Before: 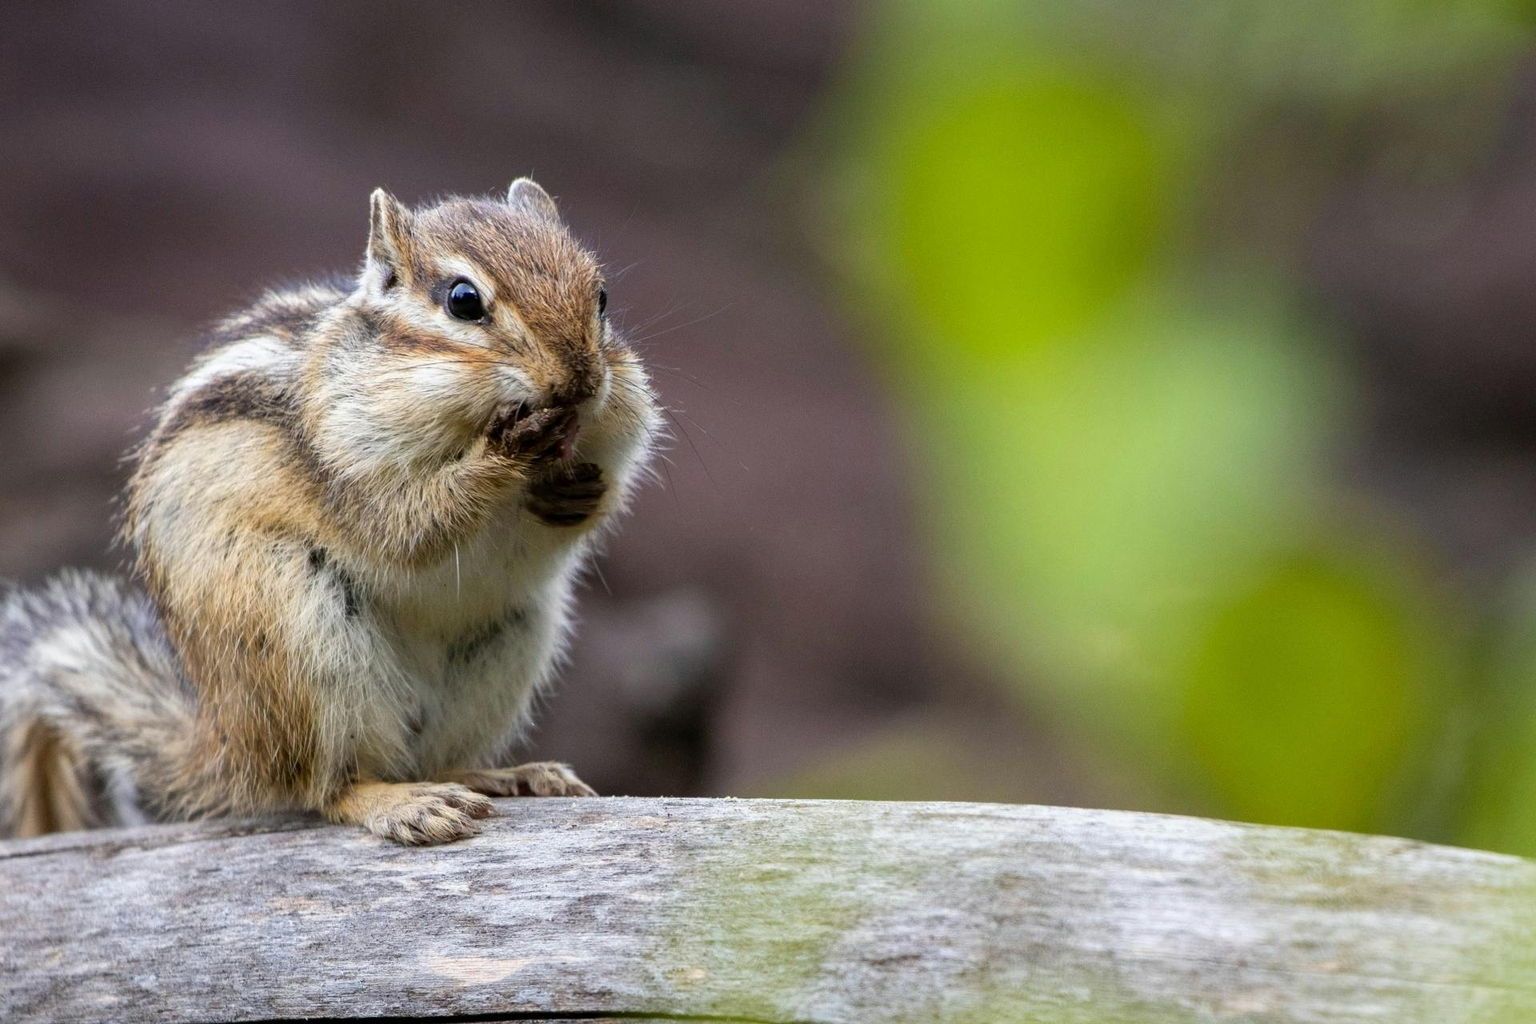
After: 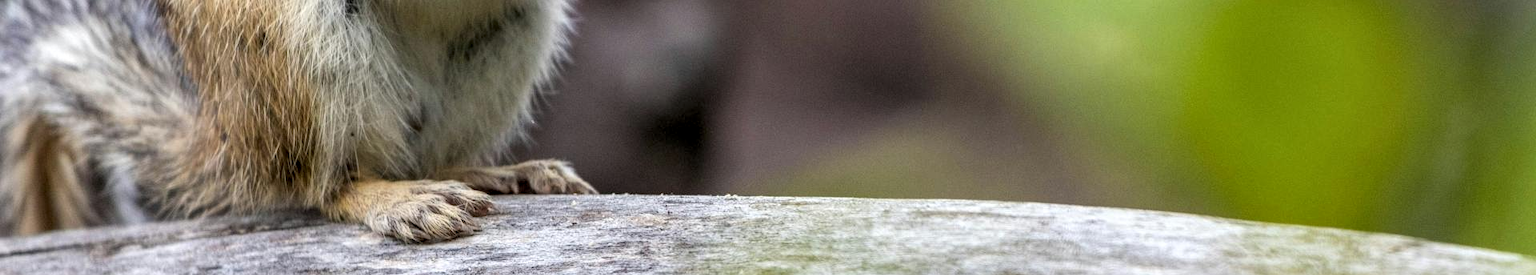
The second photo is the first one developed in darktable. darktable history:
local contrast: on, module defaults
crop and rotate: top 58.896%, bottom 14.156%
levels: black 3.84%, white 99.94%, levels [0.026, 0.507, 0.987]
